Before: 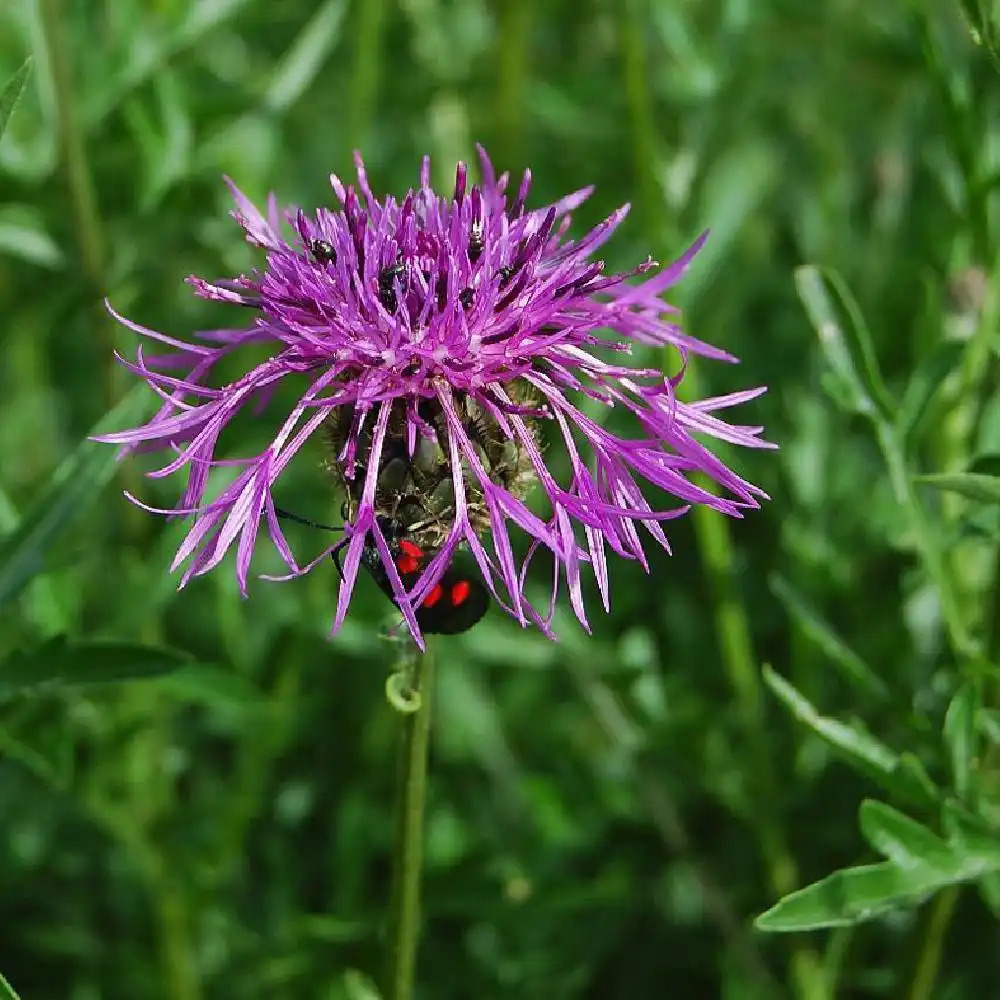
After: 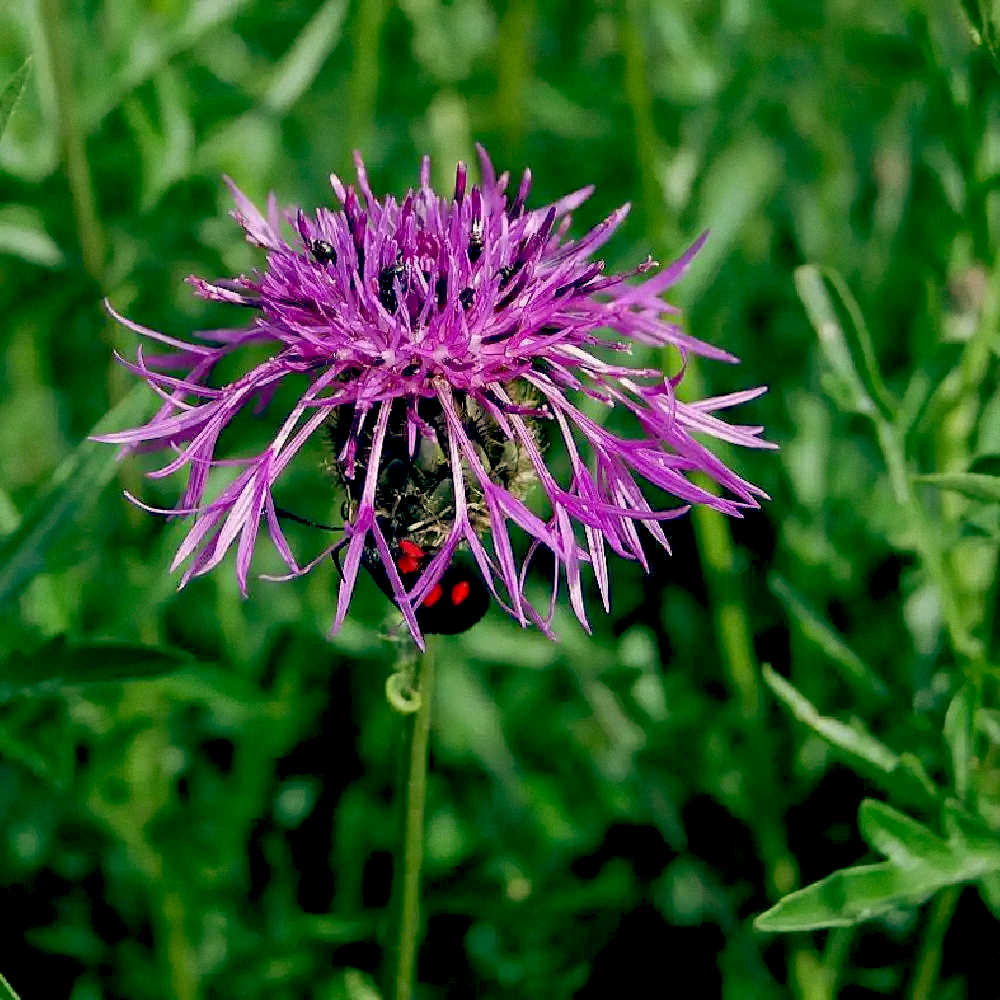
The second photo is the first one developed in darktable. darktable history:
grain: coarseness 0.09 ISO, strength 16.61%
color balance: lift [0.975, 0.993, 1, 1.015], gamma [1.1, 1, 1, 0.945], gain [1, 1.04, 1, 0.95]
